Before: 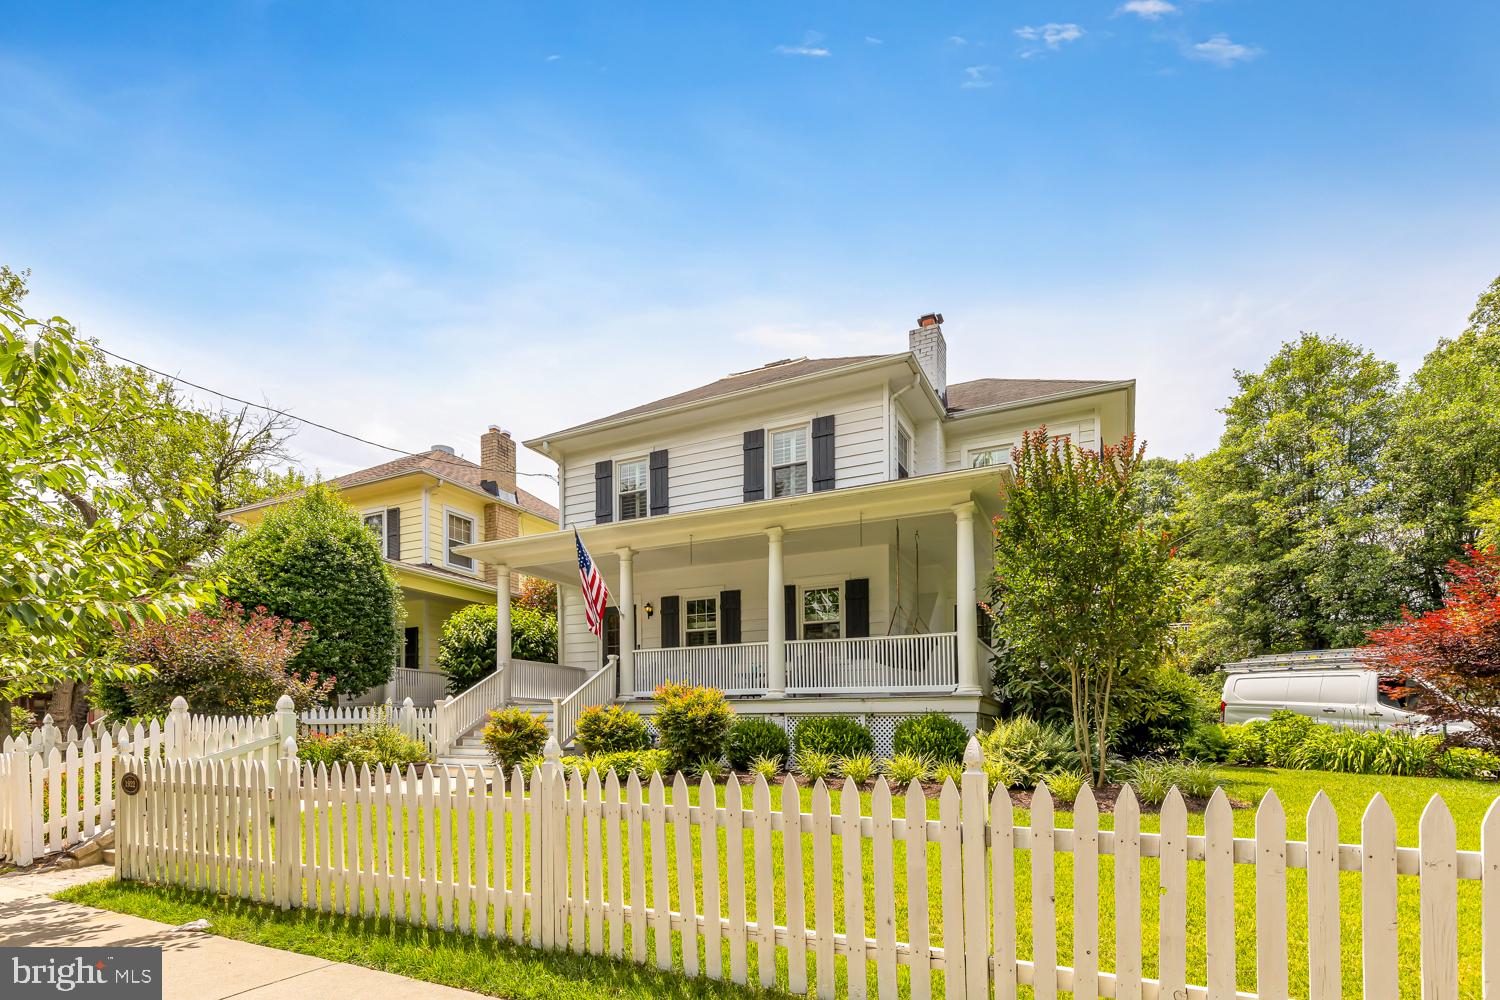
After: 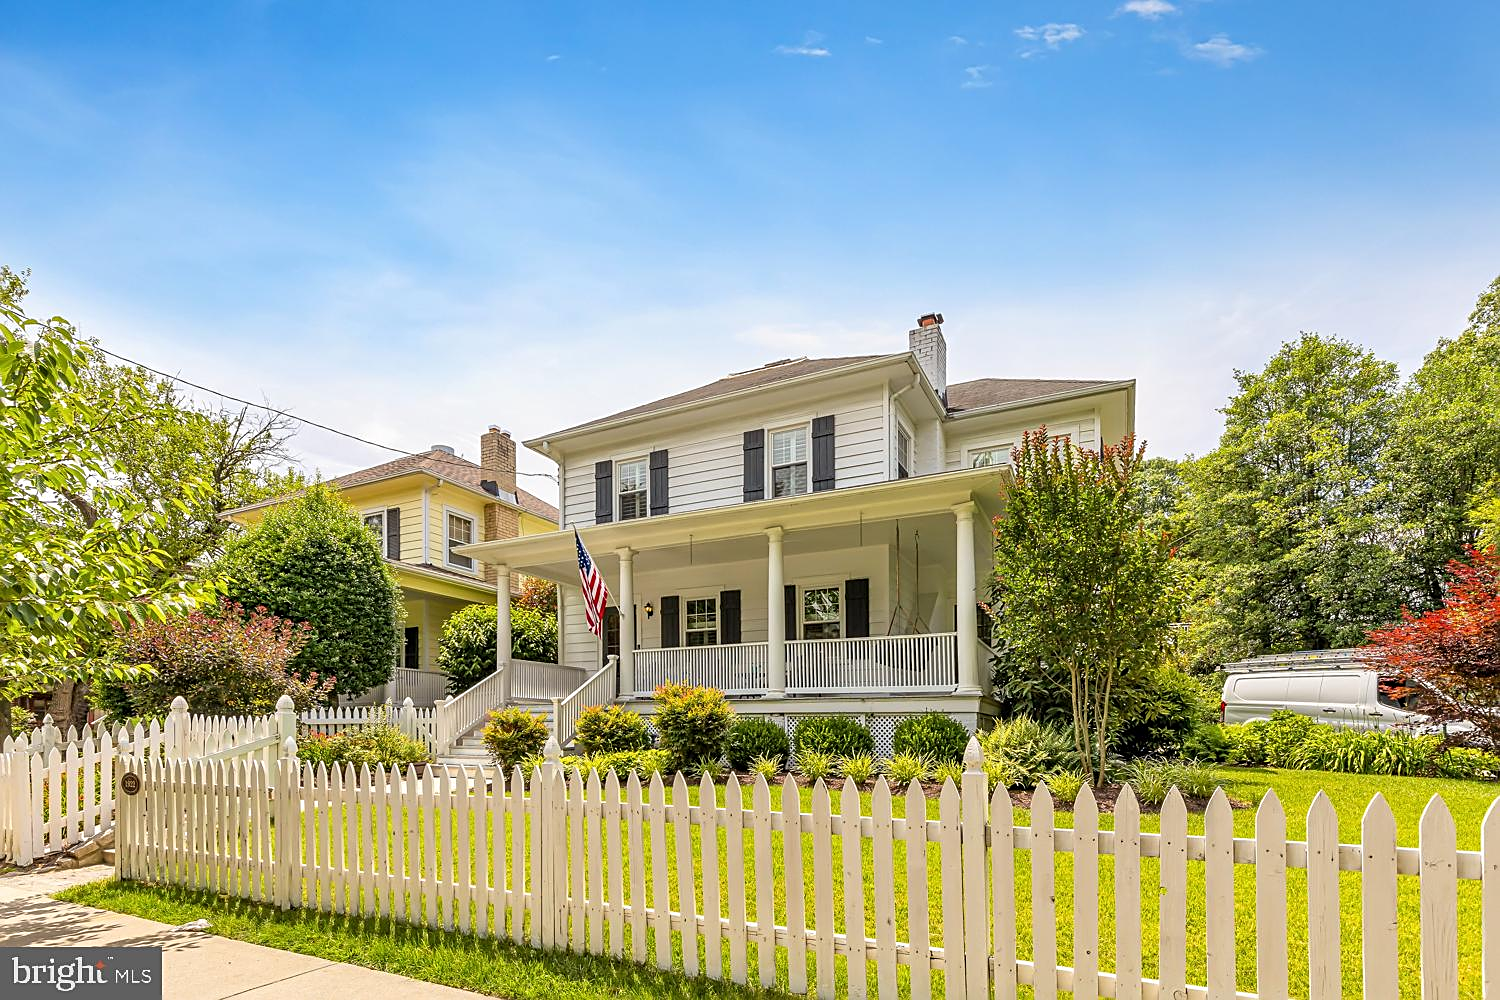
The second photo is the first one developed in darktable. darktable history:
color correction: highlights b* 0.04
sharpen: on, module defaults
